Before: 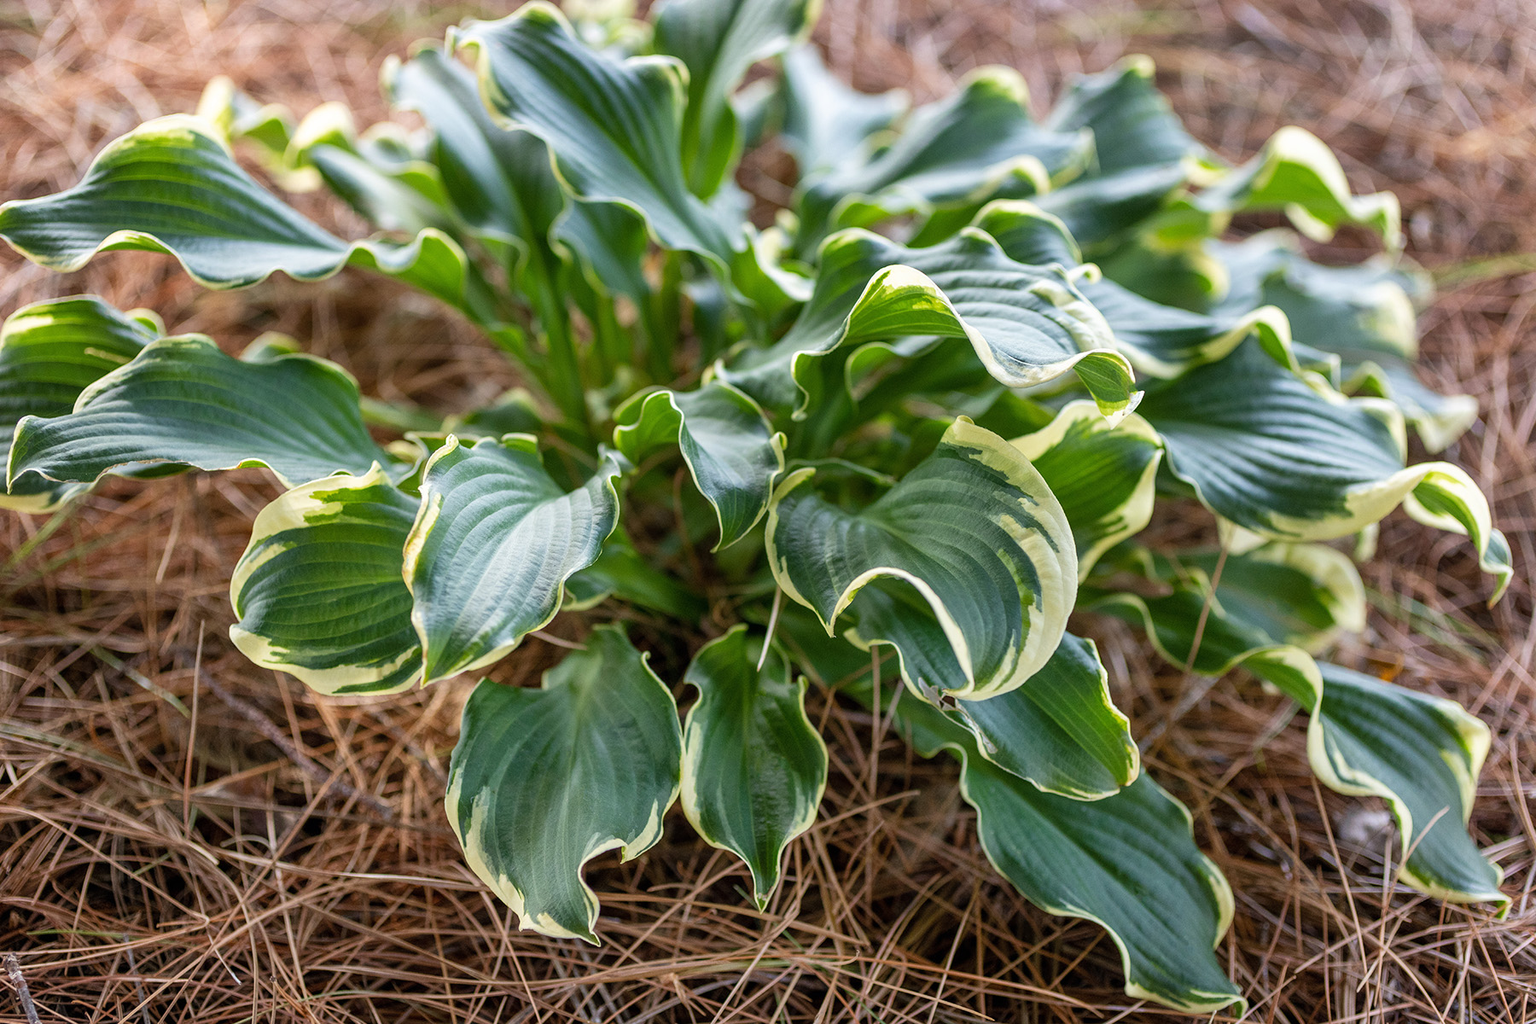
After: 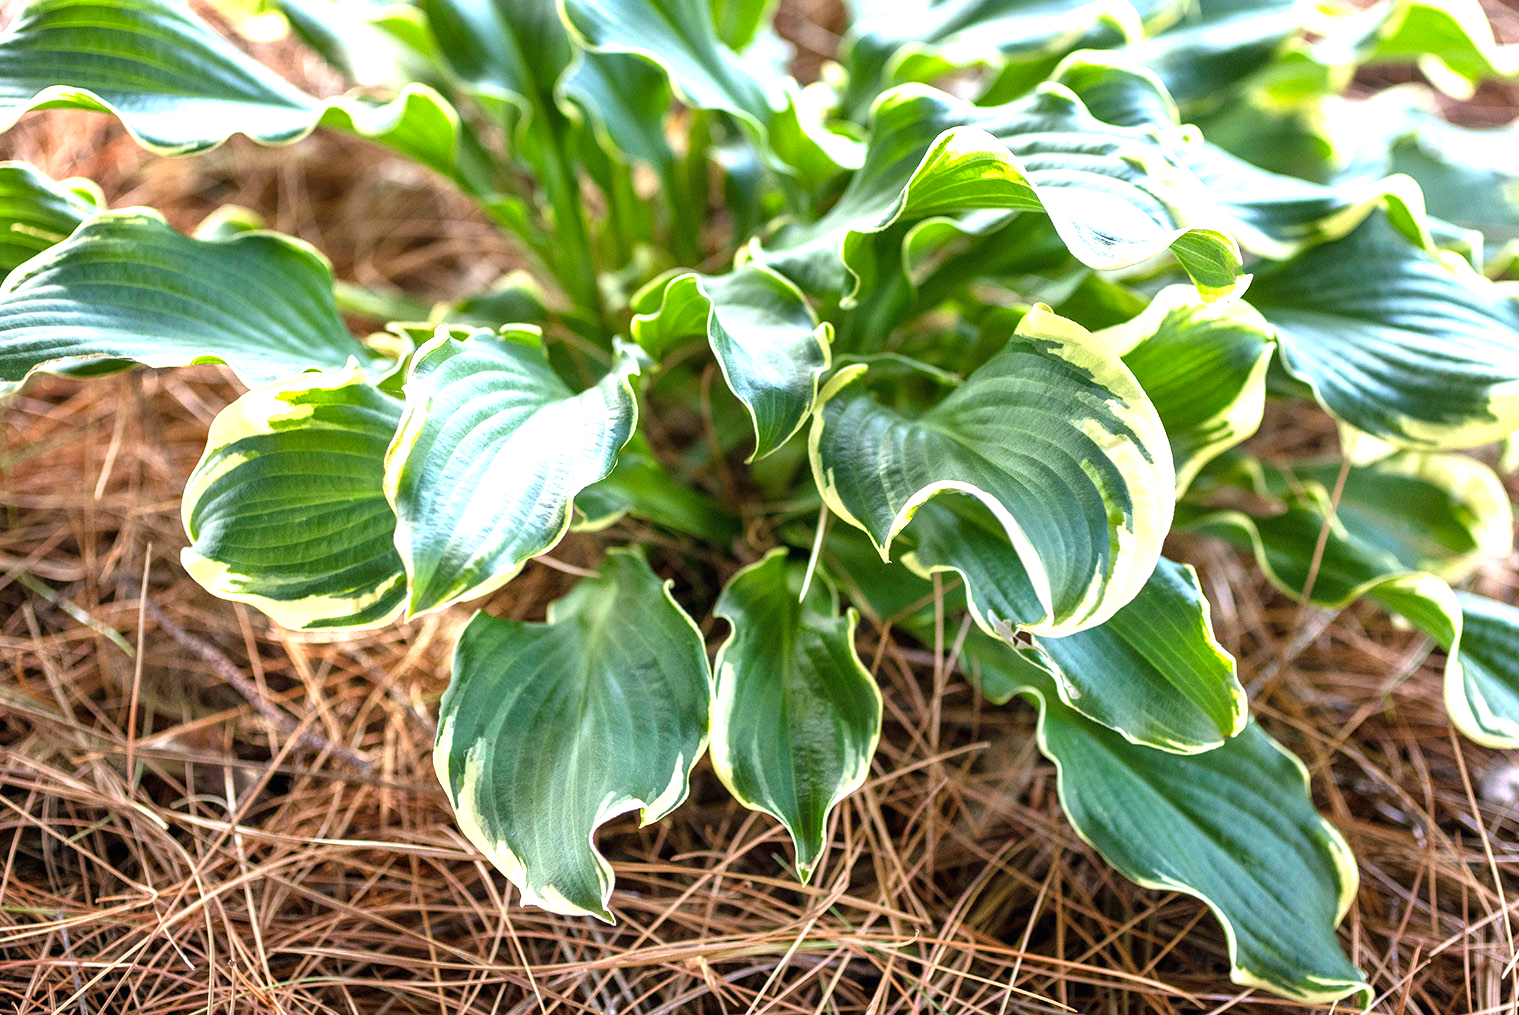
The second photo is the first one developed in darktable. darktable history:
tone equalizer: -8 EV -0.722 EV, -7 EV -0.708 EV, -6 EV -0.59 EV, -5 EV -0.415 EV, -3 EV 0.403 EV, -2 EV 0.6 EV, -1 EV 0.686 EV, +0 EV 0.764 EV, smoothing diameter 24.89%, edges refinement/feathering 6.82, preserve details guided filter
exposure: exposure 0.496 EV, compensate exposure bias true, compensate highlight preservation false
color zones: curves: ch1 [(0.25, 0.5) (0.747, 0.71)]
crop and rotate: left 4.914%, top 15.347%, right 10.669%
